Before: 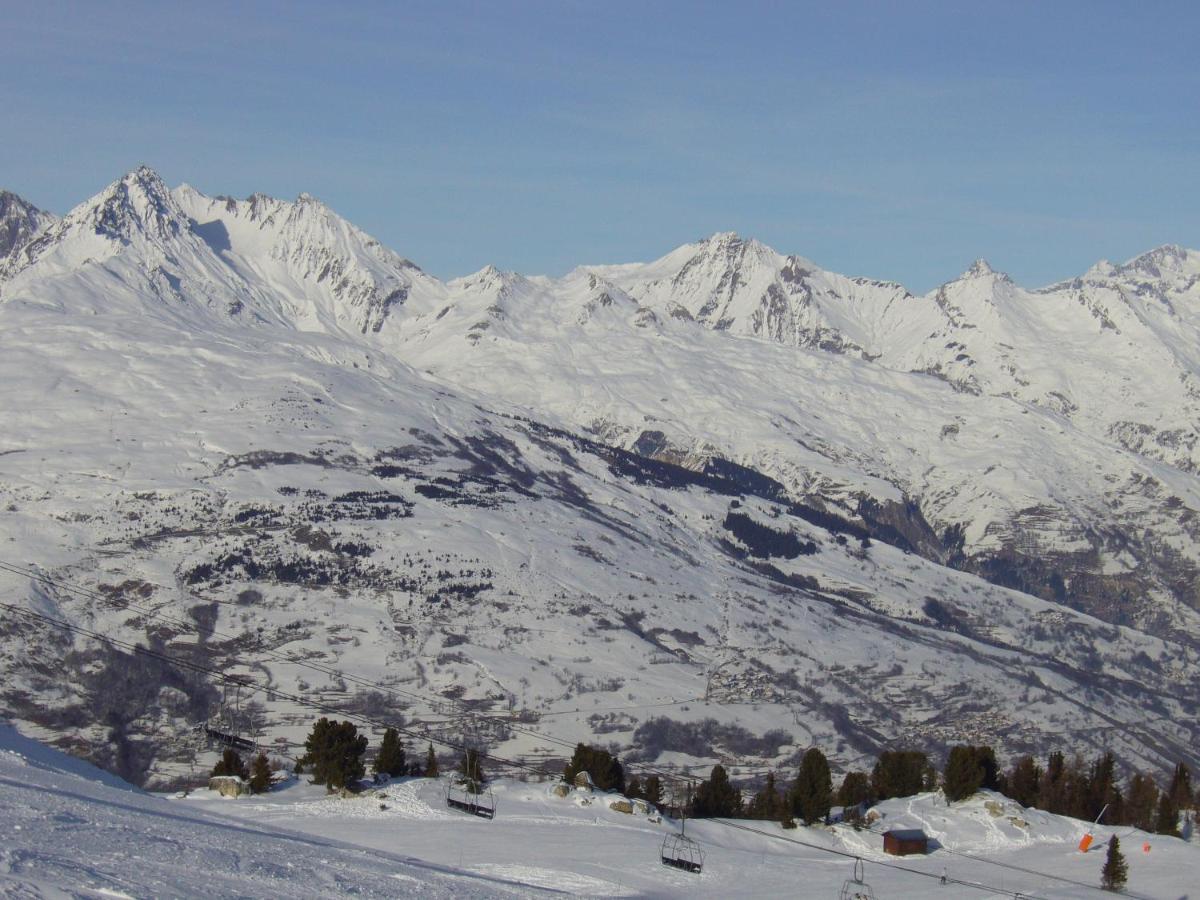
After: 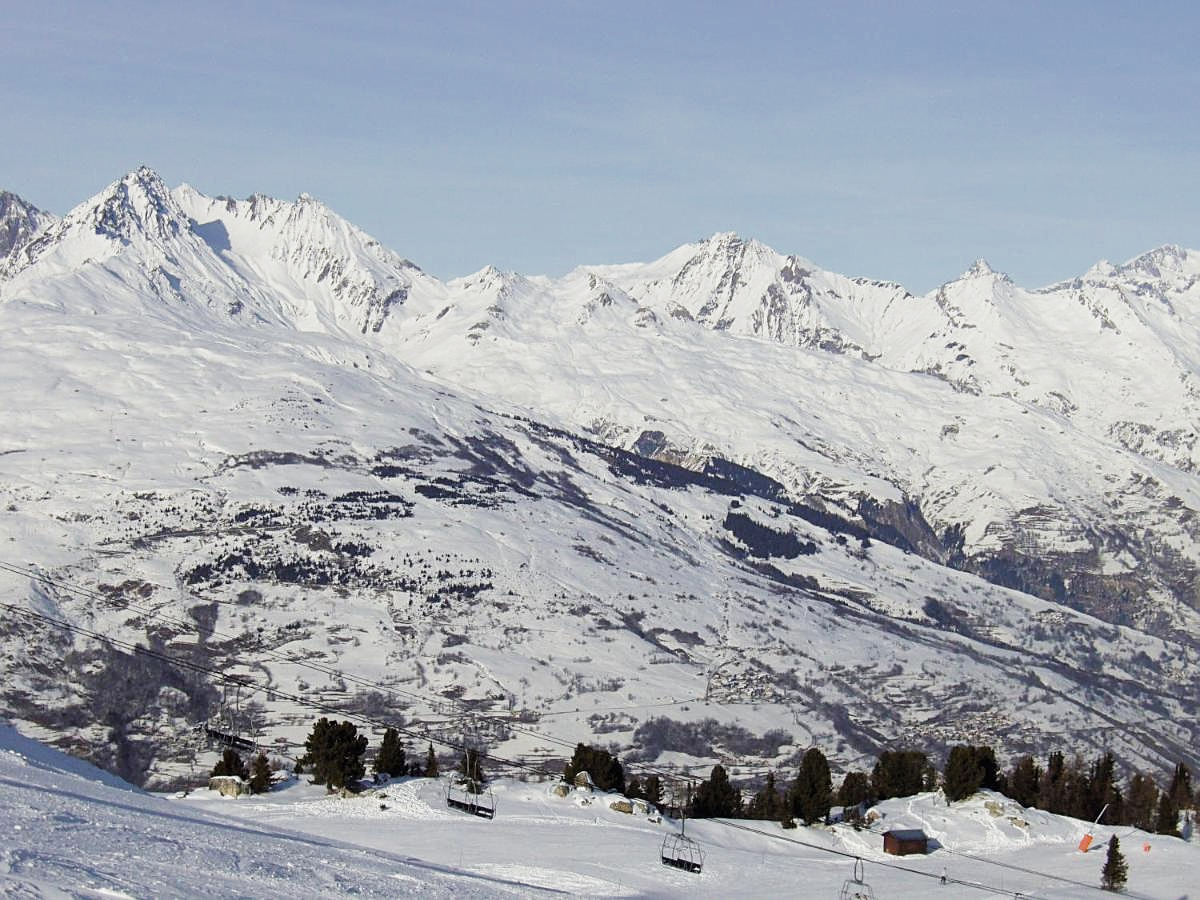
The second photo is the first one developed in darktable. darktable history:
exposure: exposure 0.777 EV, compensate highlight preservation false
filmic rgb: middle gray luminance 21.96%, black relative exposure -14.04 EV, white relative exposure 2.96 EV, target black luminance 0%, hardness 8.74, latitude 60.33%, contrast 1.214, highlights saturation mix 4.41%, shadows ↔ highlights balance 41.53%, add noise in highlights 0.002, preserve chrominance max RGB, color science v3 (2019), use custom middle-gray values true, contrast in highlights soft
sharpen: on, module defaults
